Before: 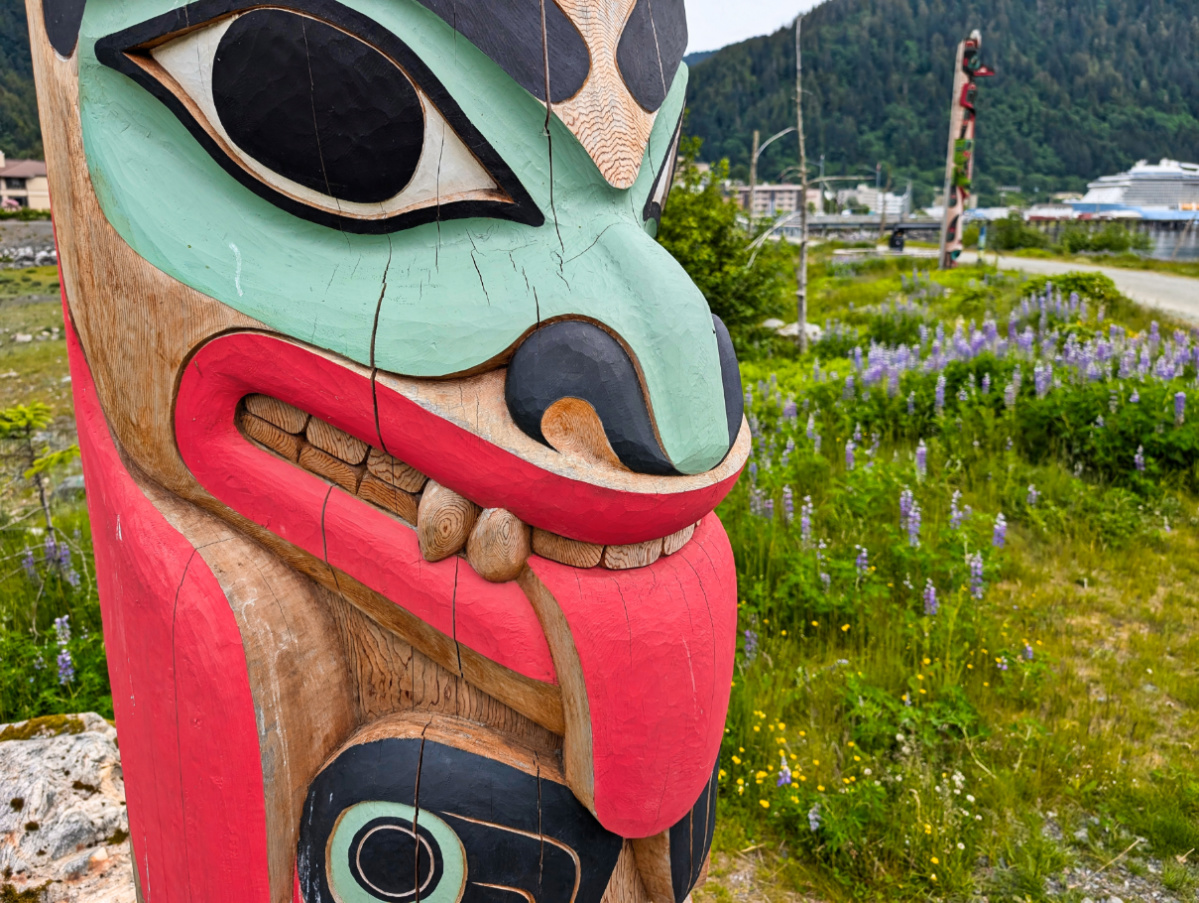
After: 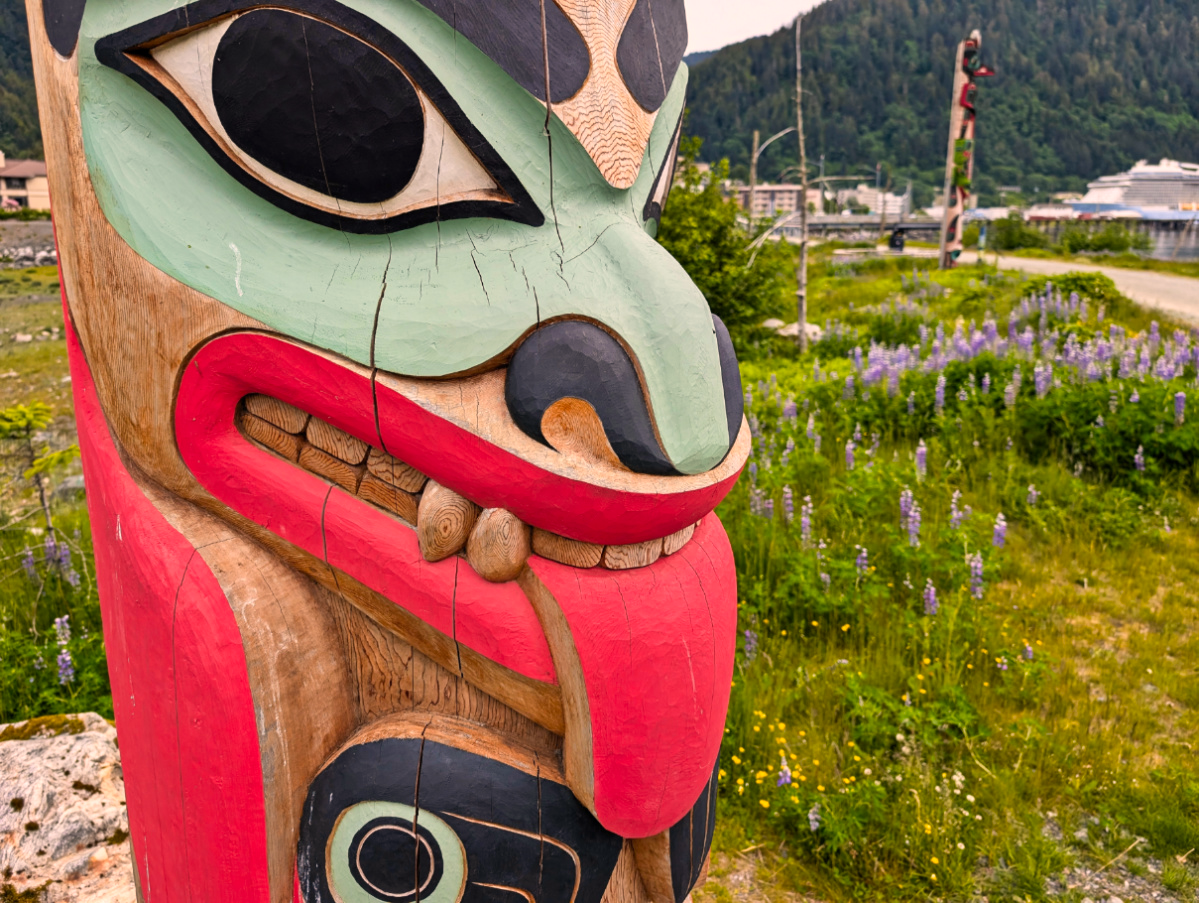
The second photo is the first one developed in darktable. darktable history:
color correction: highlights a* 11.32, highlights b* 11.72
levels: mode automatic, levels [0, 0.492, 0.984]
